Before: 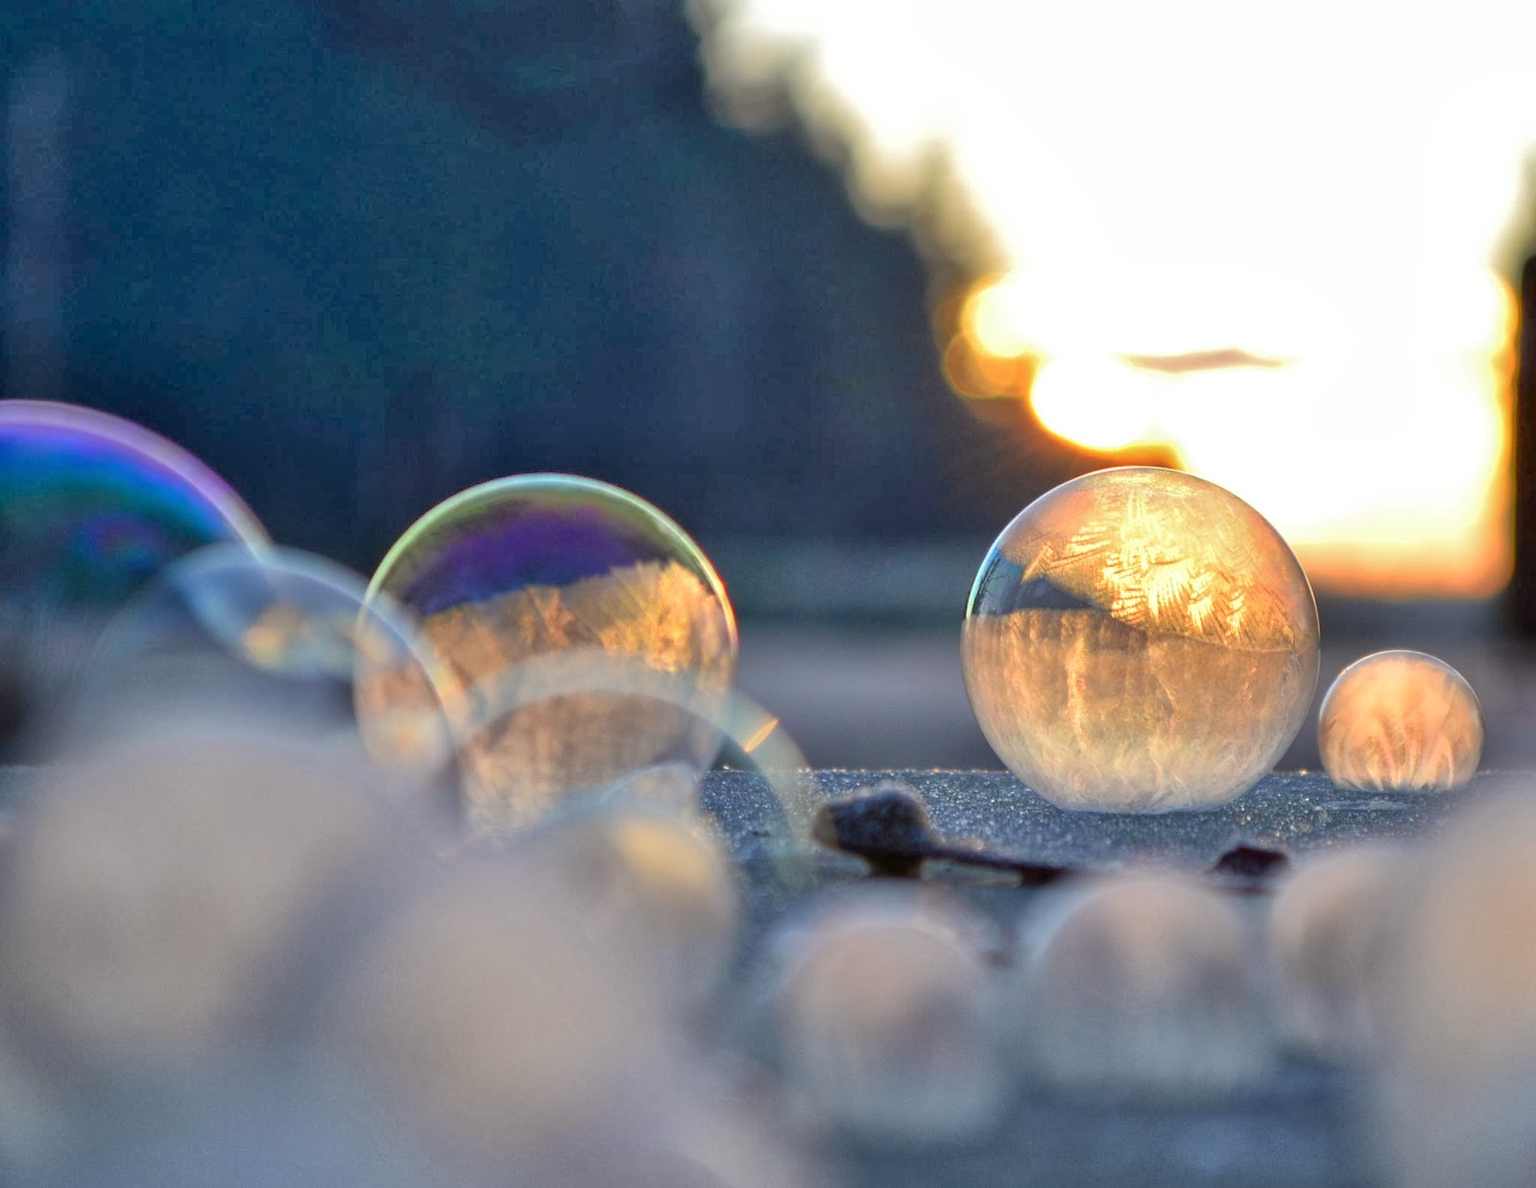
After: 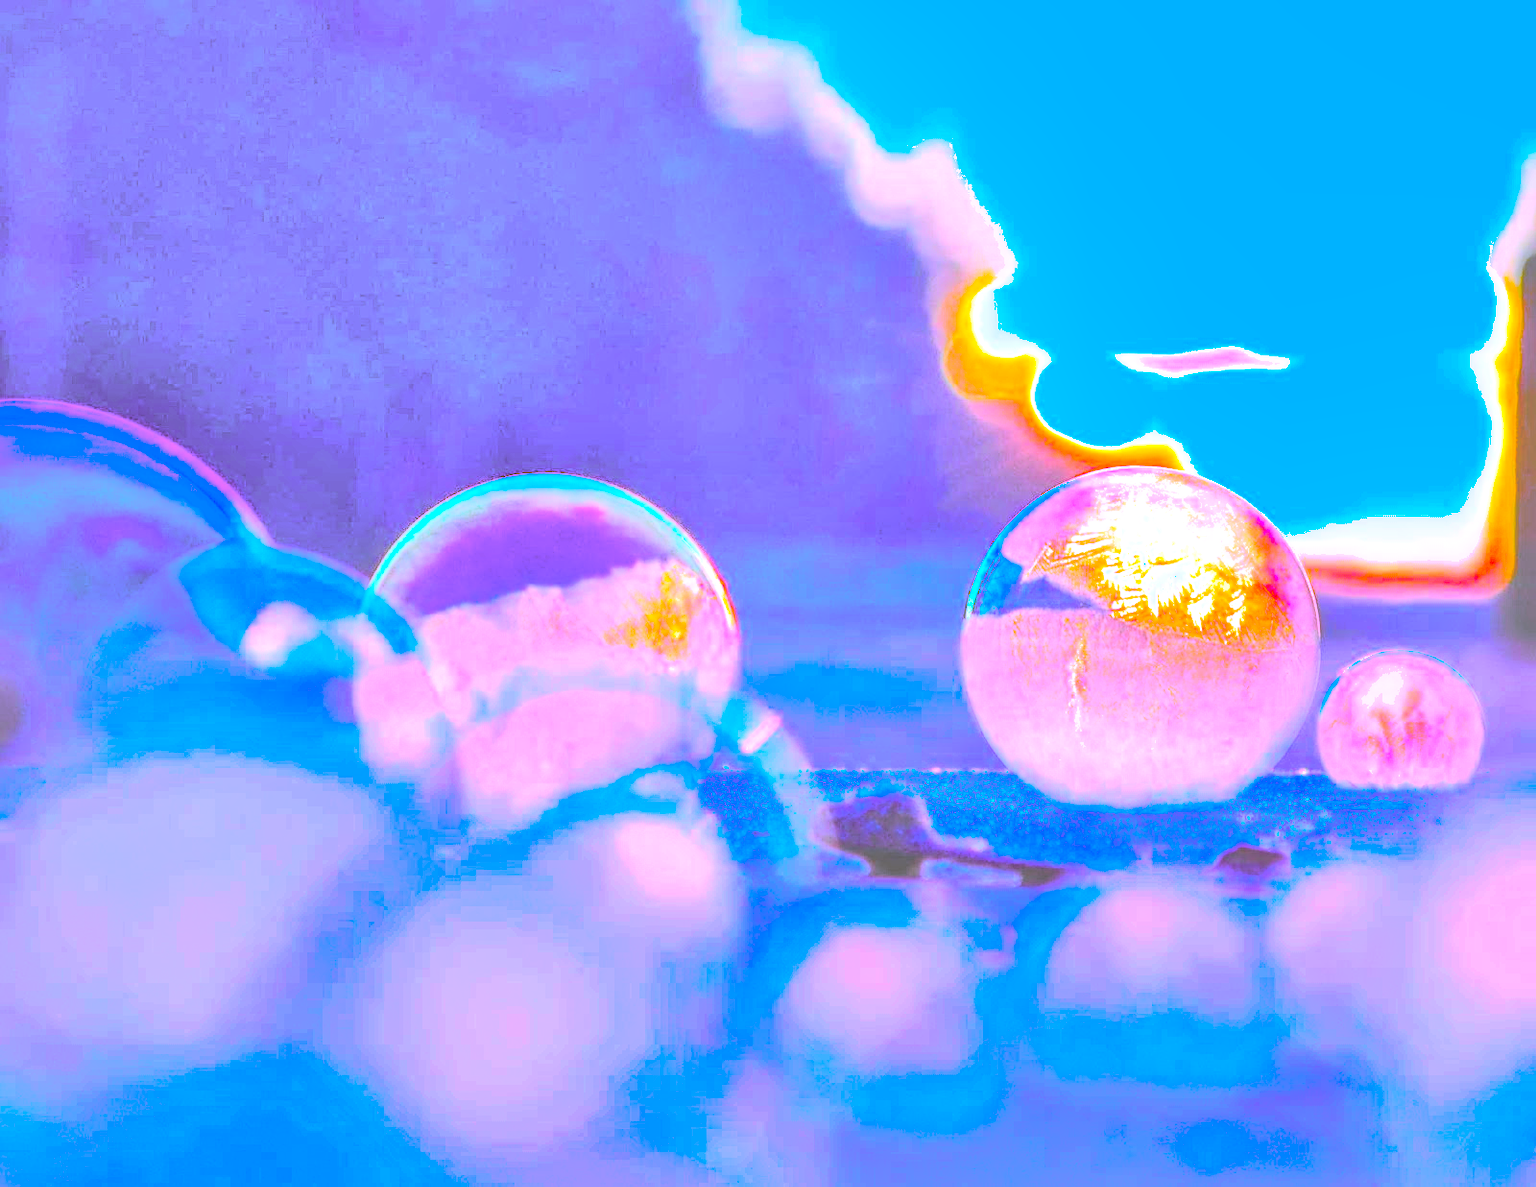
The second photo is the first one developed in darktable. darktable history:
exposure: black level correction -0.008, exposure 0.067 EV, compensate highlight preservation false
sharpen: on, module defaults
contrast brightness saturation: brightness 1
color balance rgb: linear chroma grading › global chroma 20%, perceptual saturation grading › global saturation 65%, perceptual saturation grading › highlights 50%, perceptual saturation grading › shadows 30%, perceptual brilliance grading › global brilliance 12%, perceptual brilliance grading › highlights 15%, global vibrance 20%
white balance: red 0.98, blue 1.61
shadows and highlights: on, module defaults
local contrast: on, module defaults
tone curve: curves: ch0 [(0, 0.023) (0.104, 0.058) (0.21, 0.162) (0.469, 0.524) (0.579, 0.65) (0.725, 0.8) (0.858, 0.903) (1, 0.974)]; ch1 [(0, 0) (0.414, 0.395) (0.447, 0.447) (0.502, 0.501) (0.521, 0.512) (0.57, 0.563) (0.618, 0.61) (0.654, 0.642) (1, 1)]; ch2 [(0, 0) (0.356, 0.408) (0.437, 0.453) (0.492, 0.485) (0.524, 0.508) (0.566, 0.567) (0.595, 0.604) (1, 1)], color space Lab, independent channels, preserve colors none
